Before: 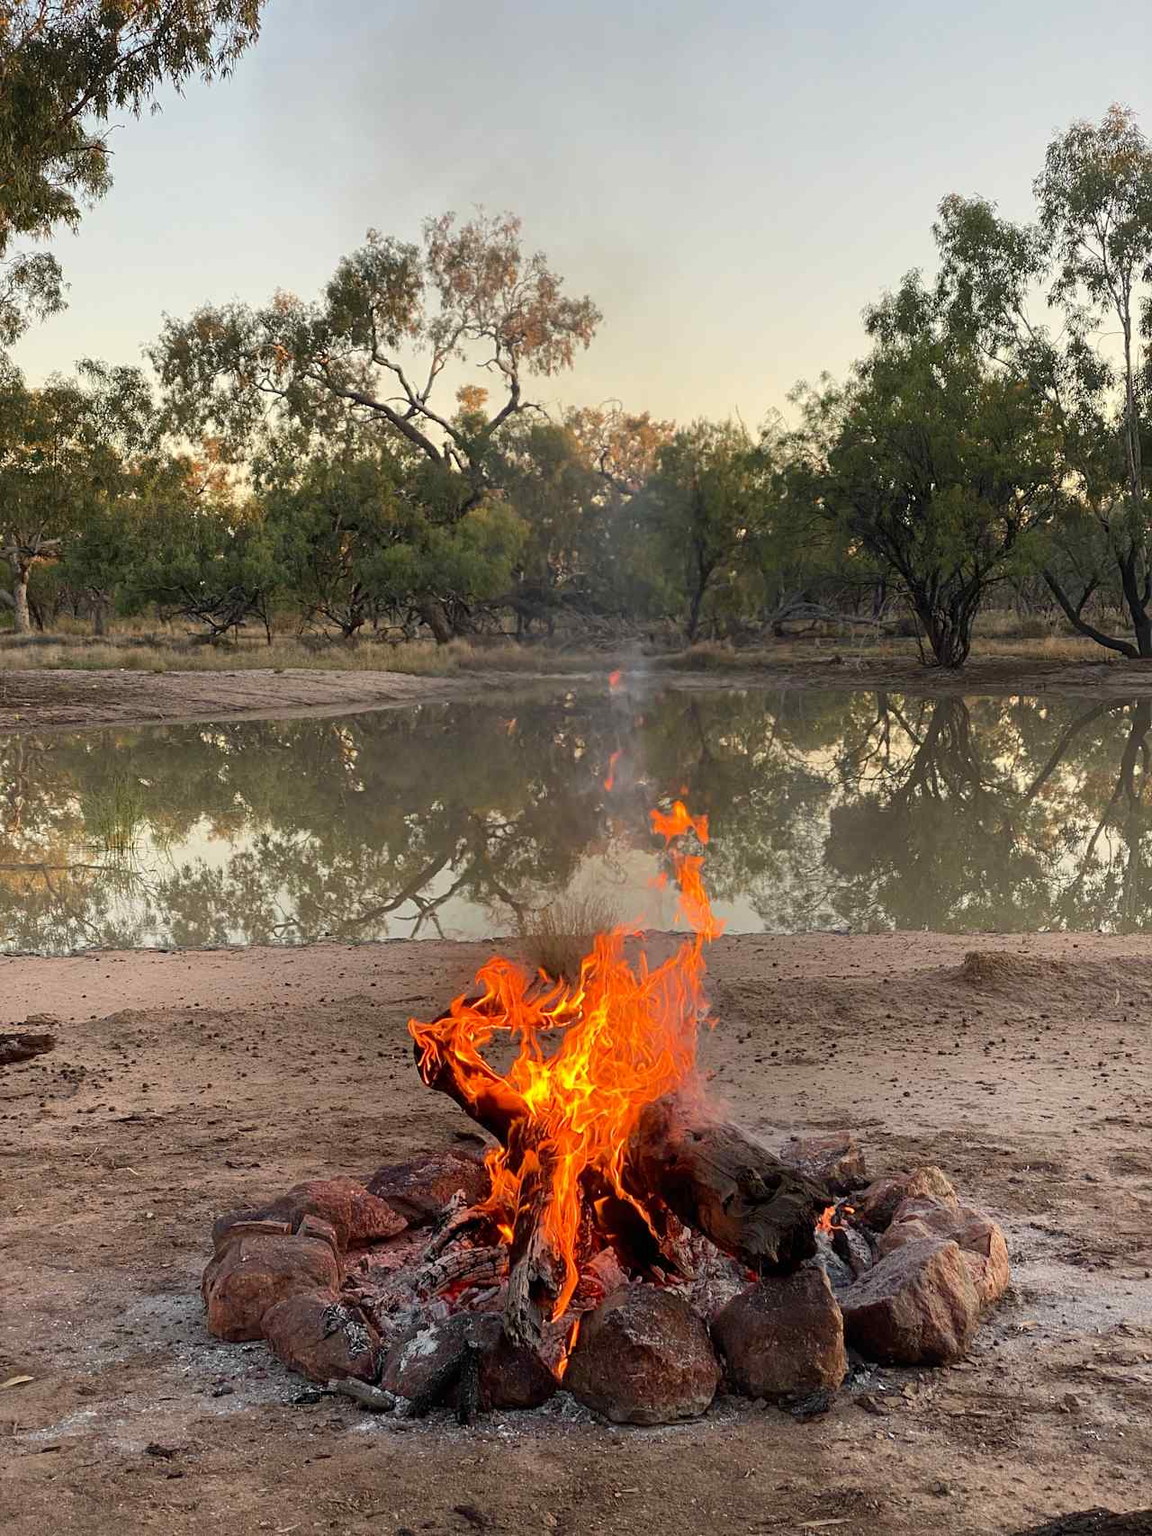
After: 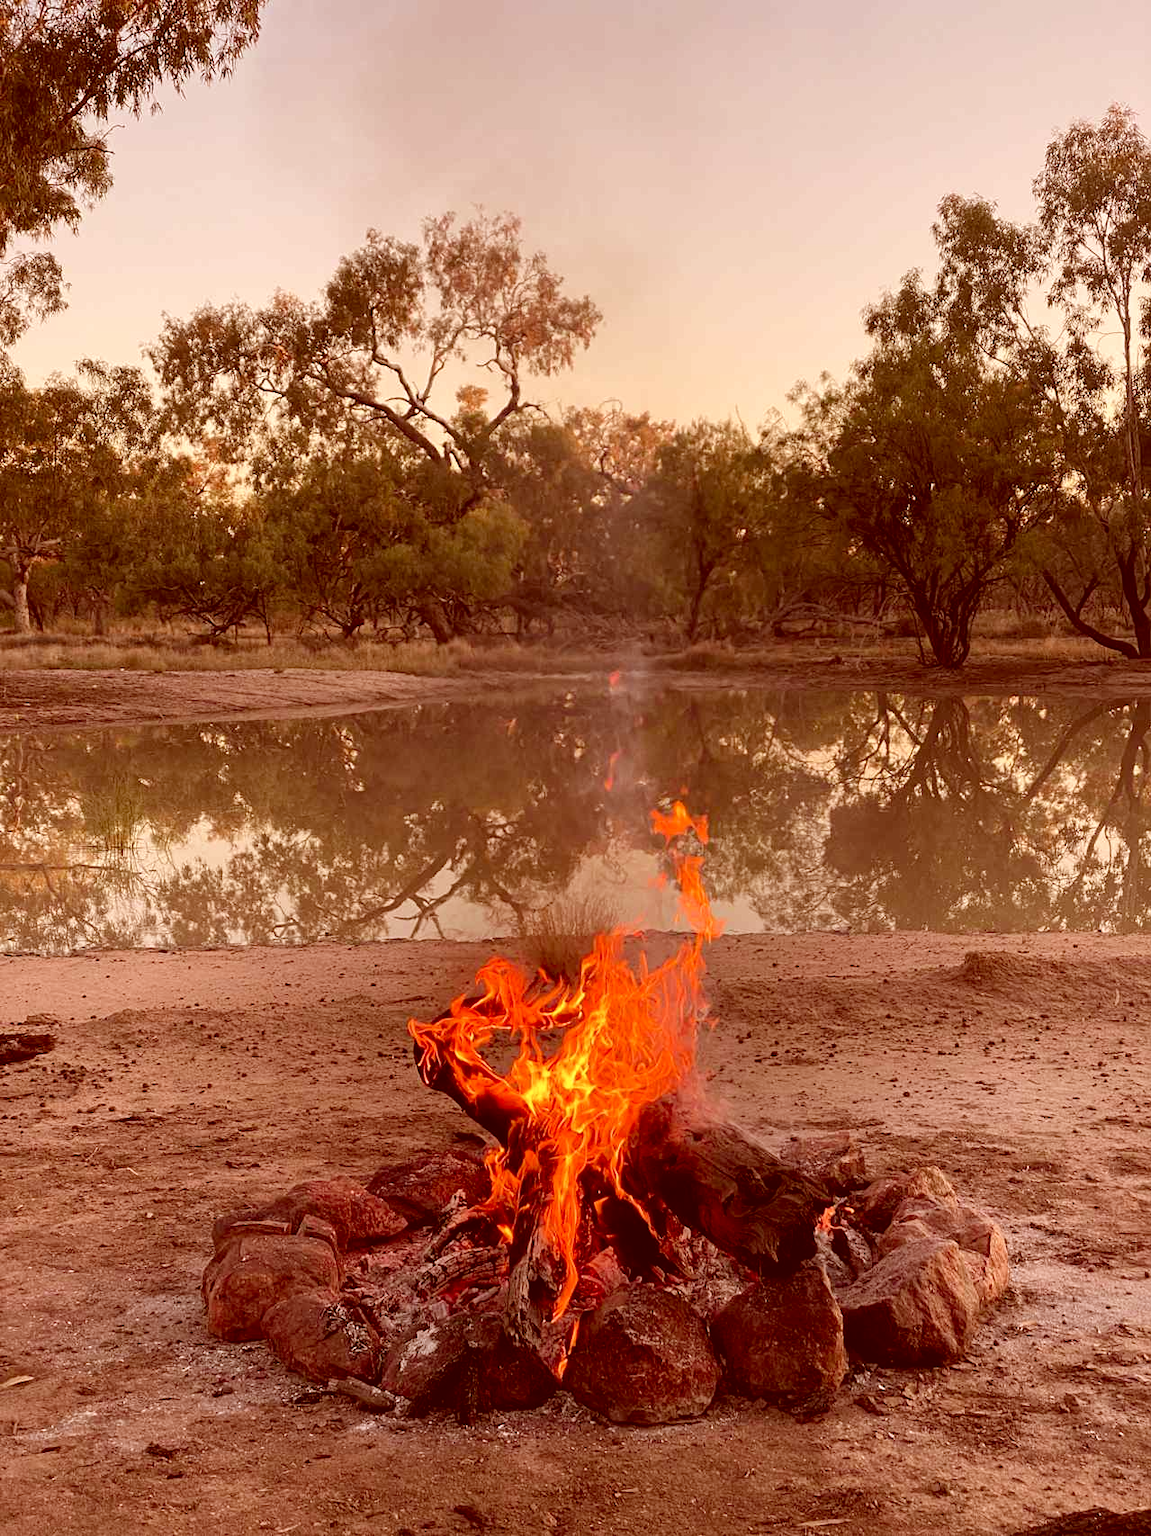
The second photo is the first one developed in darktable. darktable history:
color correction: highlights a* 9.49, highlights b* 8.63, shadows a* 39.29, shadows b* 39.32, saturation 0.823
